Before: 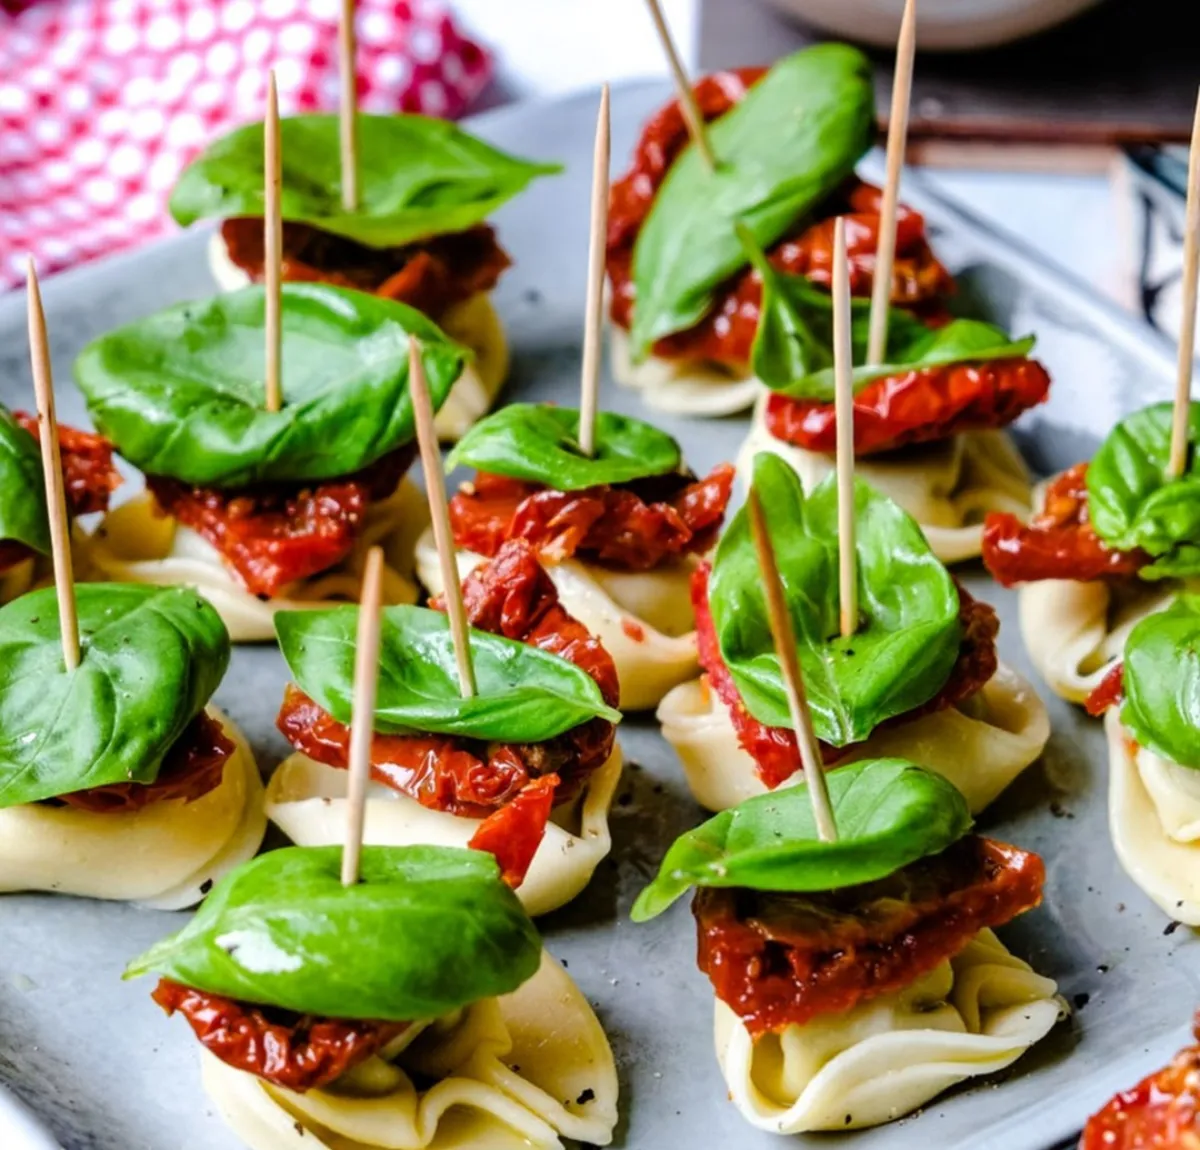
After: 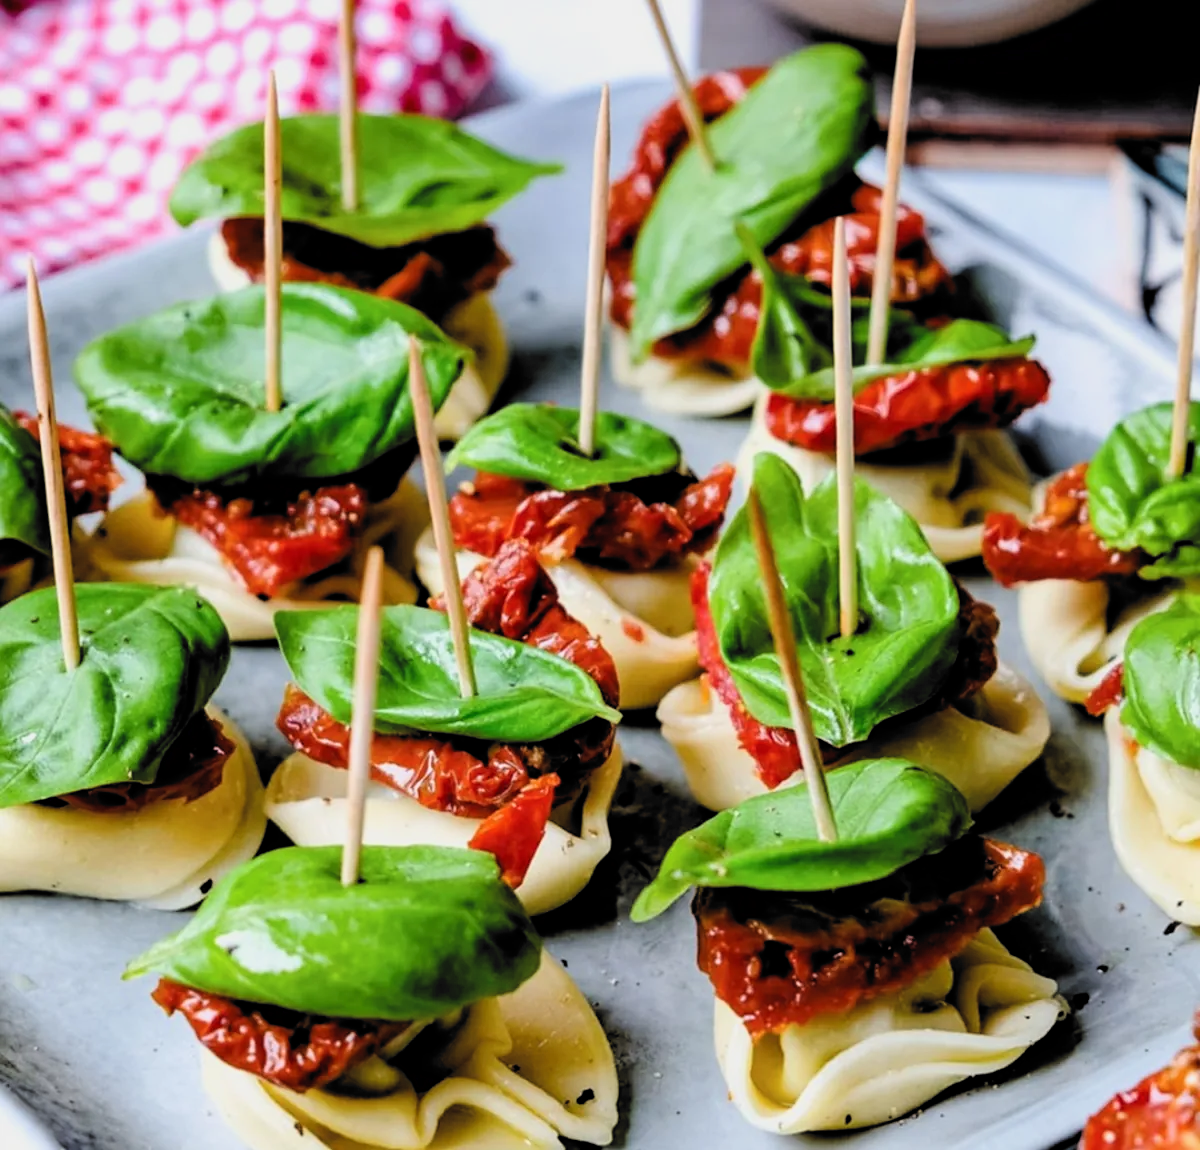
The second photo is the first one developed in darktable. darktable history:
sharpen: amount 0.206
filmic rgb: black relative exposure -5.08 EV, white relative exposure 3.19 EV, threshold 5.95 EV, hardness 3.44, contrast 1.184, highlights saturation mix -30.37%, color science v6 (2022), enable highlight reconstruction true
